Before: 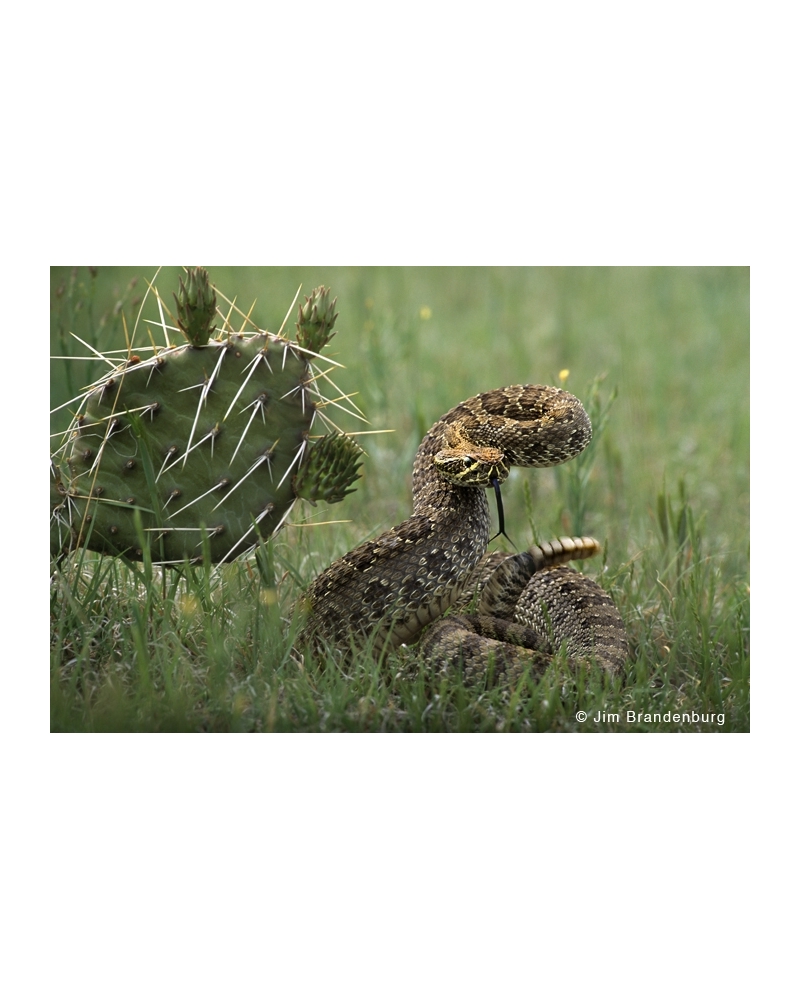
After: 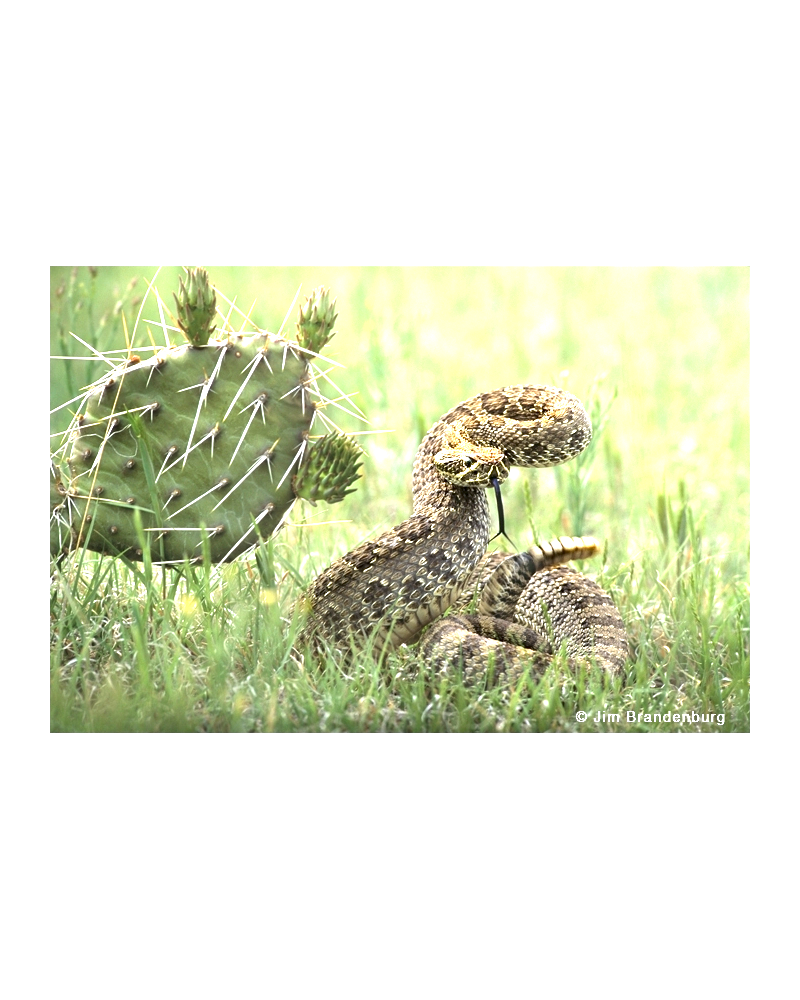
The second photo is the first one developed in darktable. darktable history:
exposure: exposure 2.026 EV, compensate highlight preservation false
